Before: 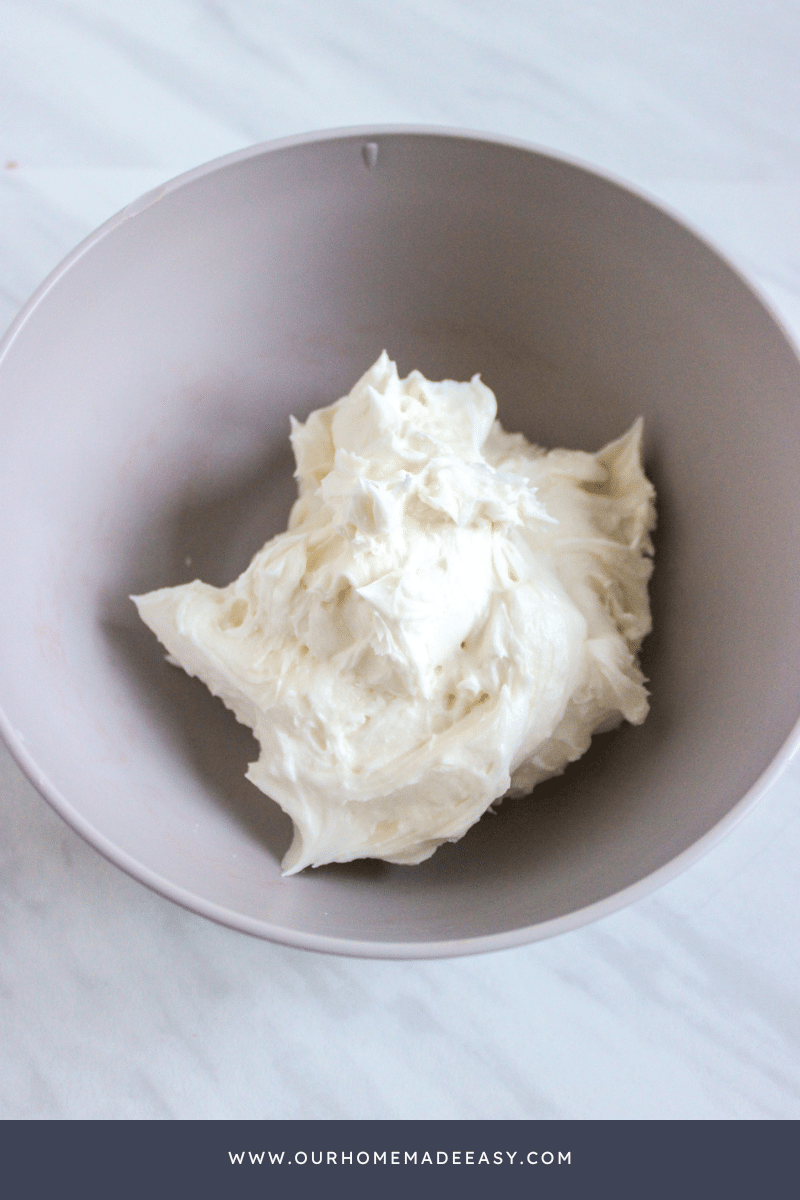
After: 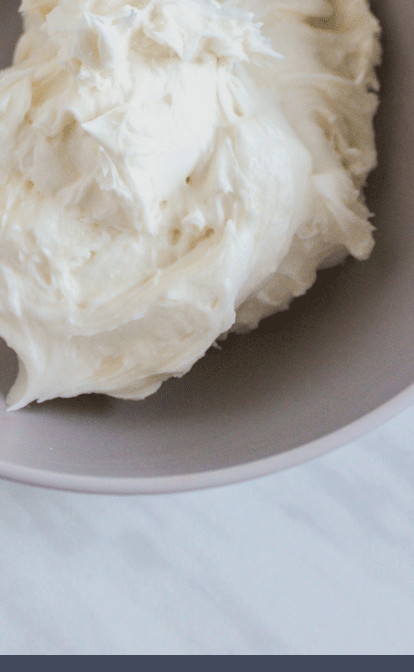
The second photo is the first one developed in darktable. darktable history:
color balance rgb: perceptual saturation grading › global saturation -0.31%, global vibrance -8%, contrast -13%, saturation formula JzAzBz (2021)
crop: left 34.479%, top 38.822%, right 13.718%, bottom 5.172%
